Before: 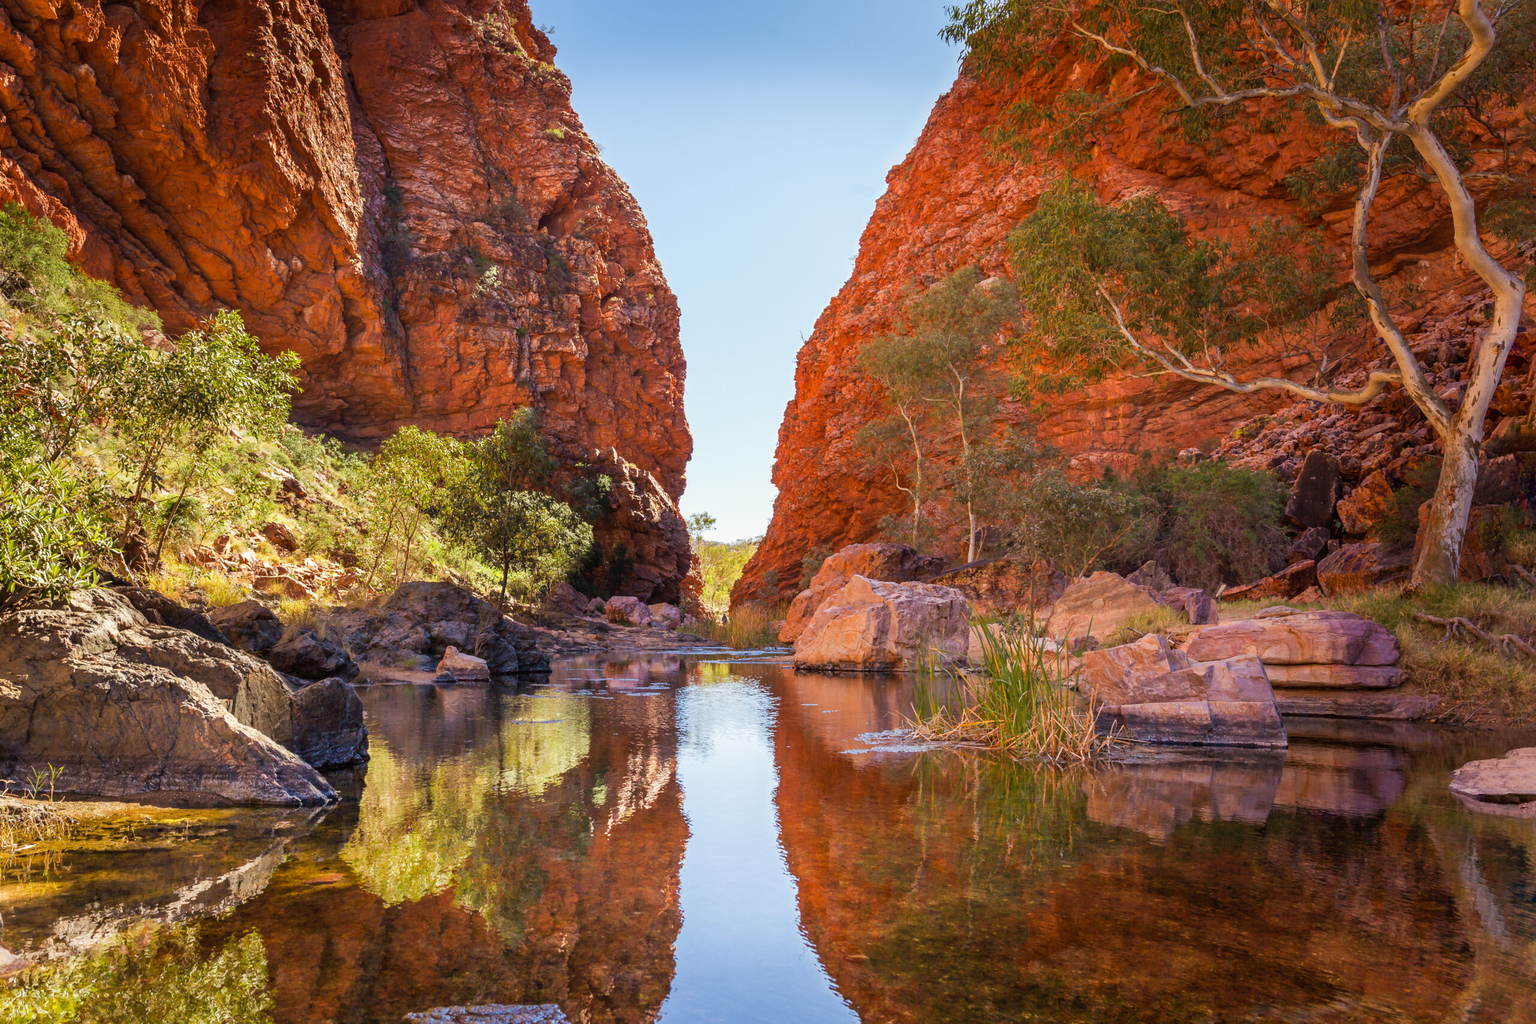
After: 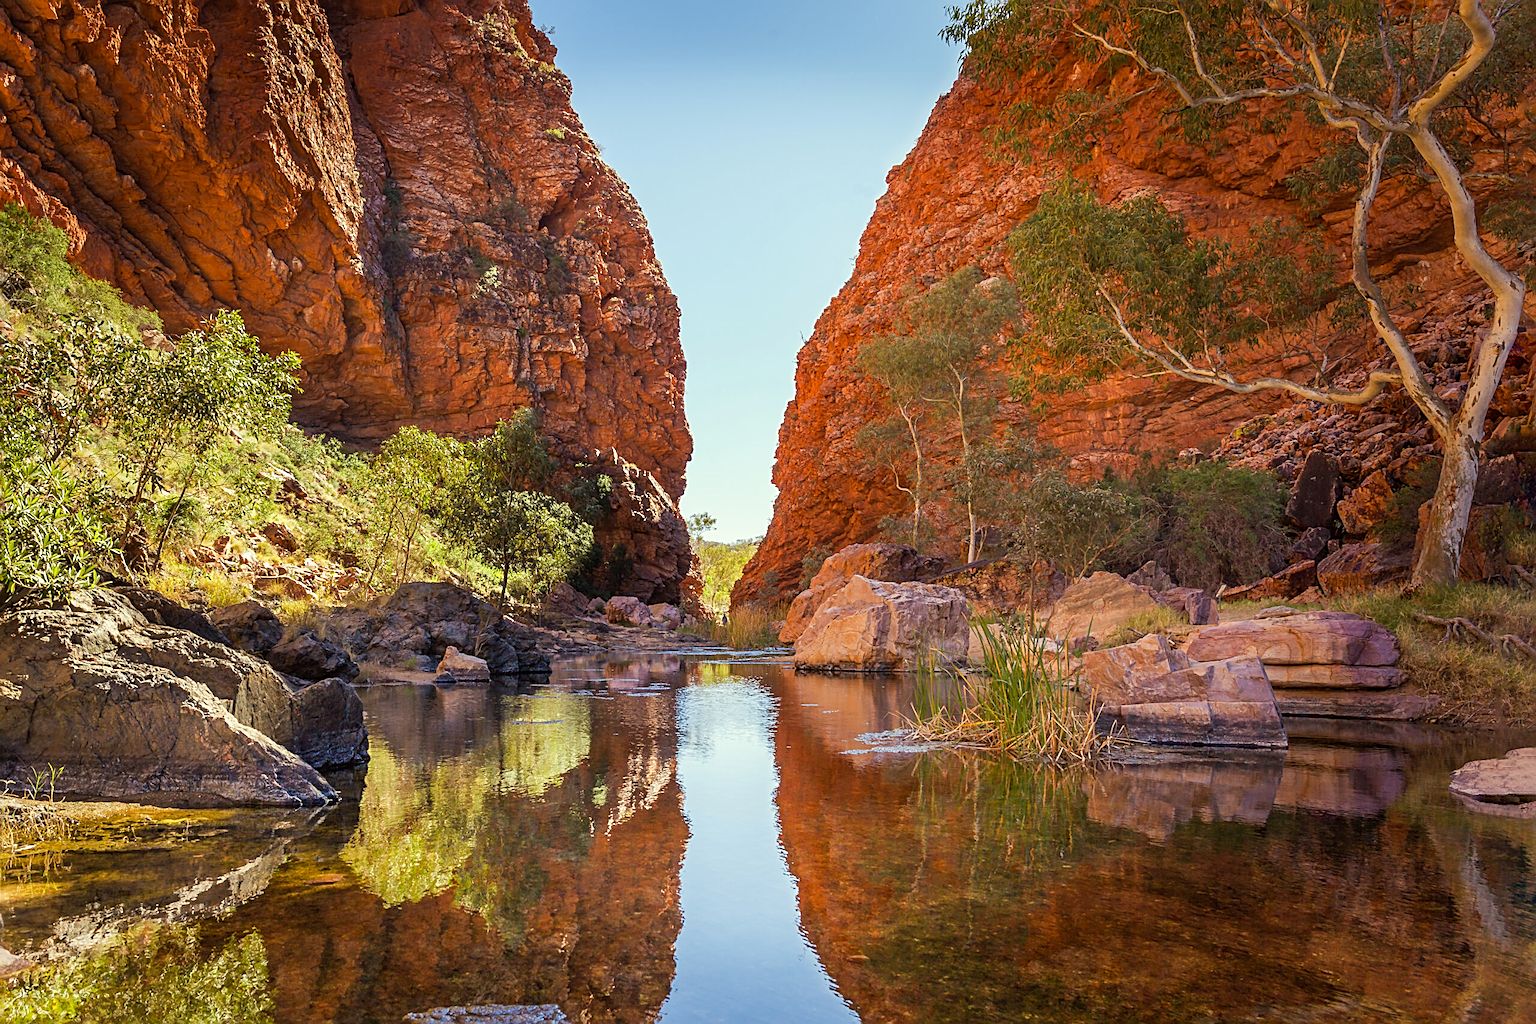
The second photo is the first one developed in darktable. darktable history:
color correction: highlights a* -4.73, highlights b* 5.06, saturation 0.97
sharpen: radius 2.543, amount 0.636
